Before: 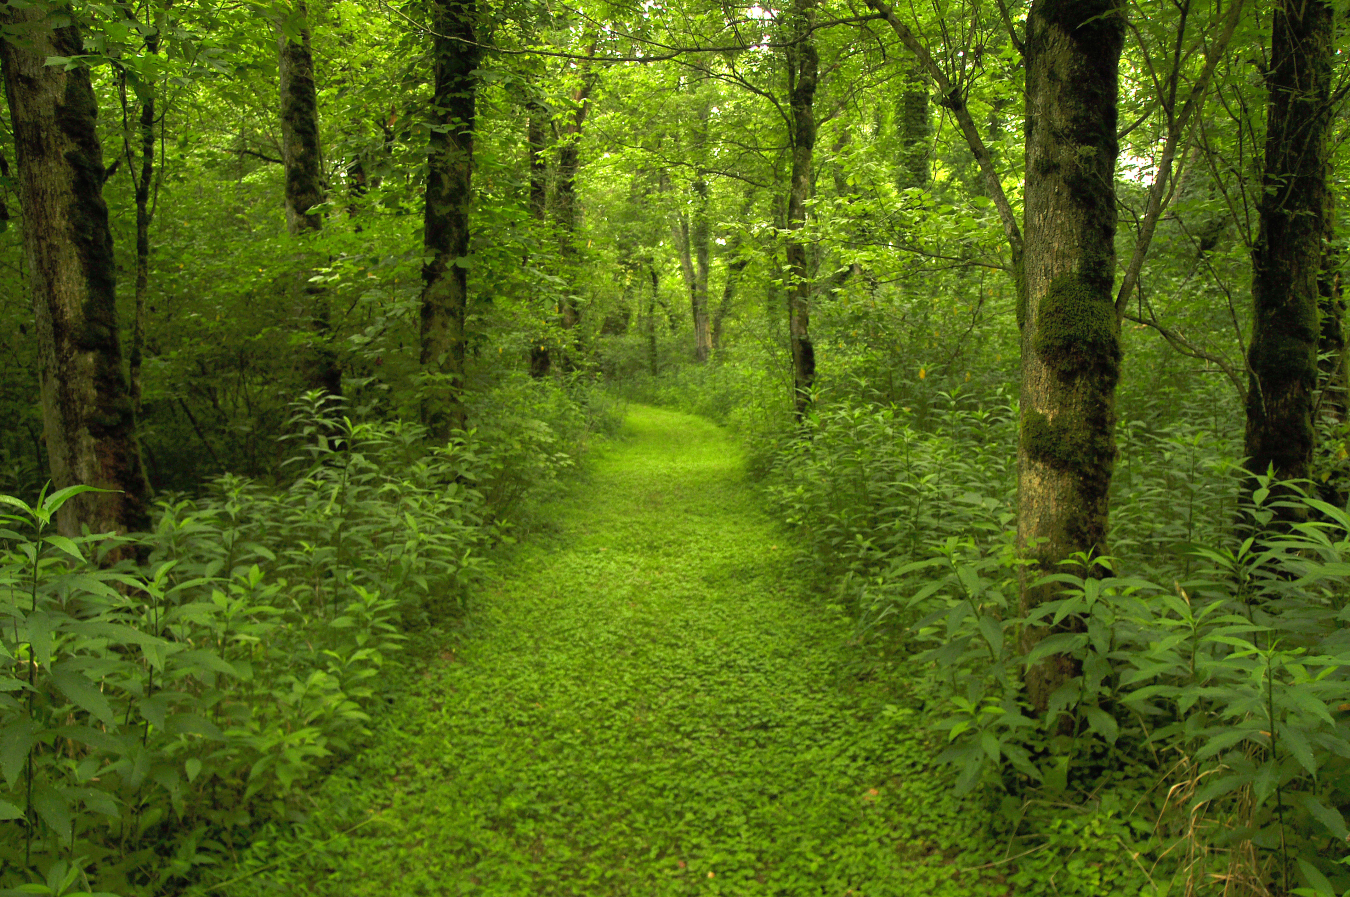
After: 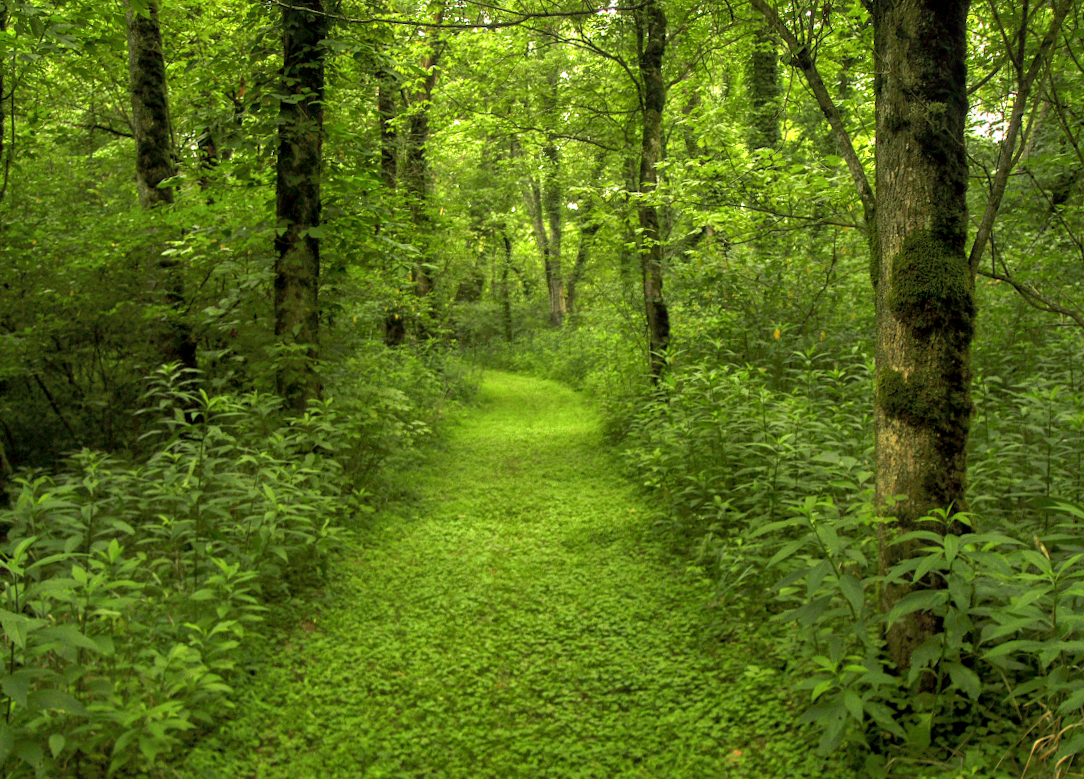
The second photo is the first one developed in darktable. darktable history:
crop: left 11.225%, top 5.381%, right 9.565%, bottom 10.314%
local contrast: on, module defaults
rotate and perspective: rotation -1.24°, automatic cropping off
